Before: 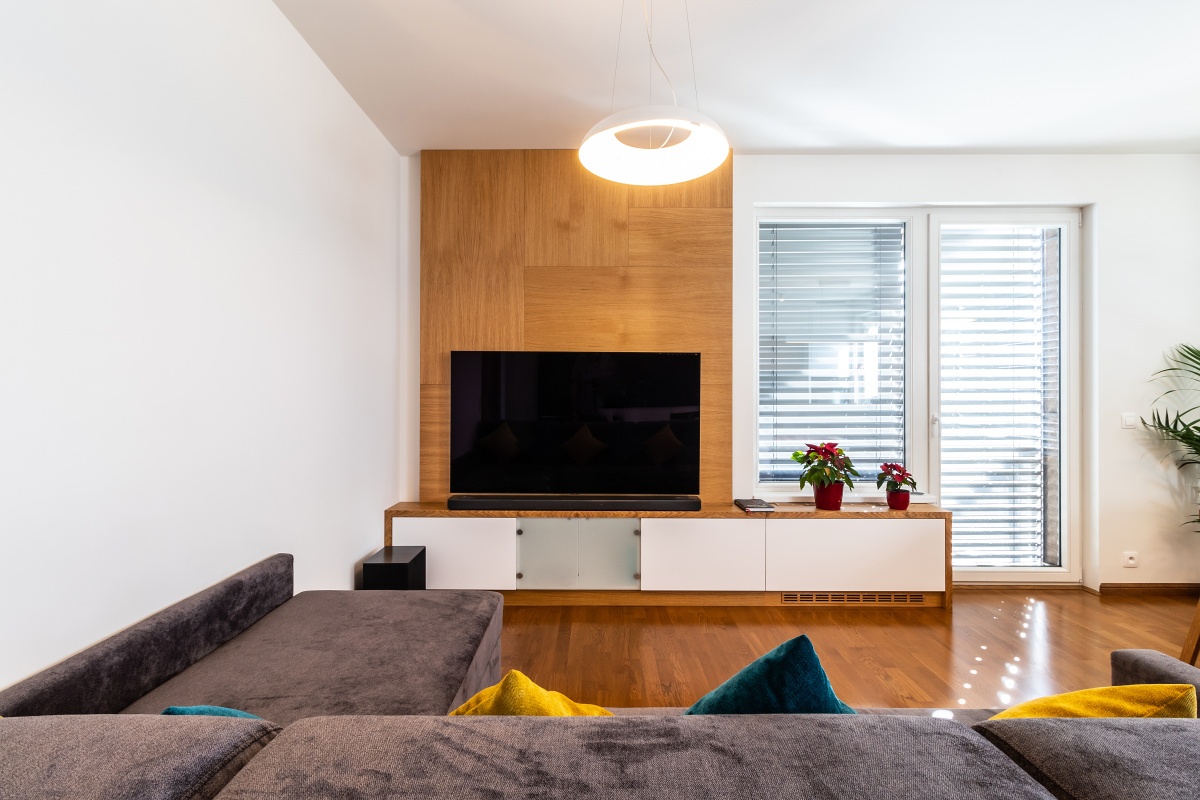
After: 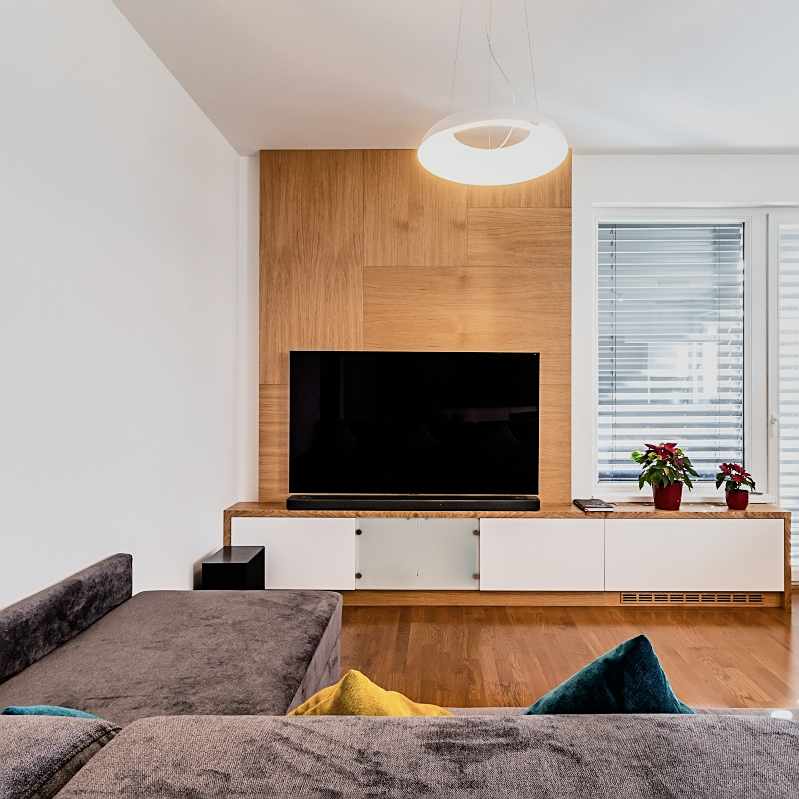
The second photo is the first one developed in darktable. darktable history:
sharpen: on, module defaults
filmic rgb: black relative exposure -7.65 EV, white relative exposure 4.56 EV, hardness 3.61
crop and rotate: left 13.447%, right 19.946%
contrast brightness saturation: contrast 0.109, saturation -0.171
shadows and highlights: soften with gaussian
exposure: black level correction 0, exposure 0.498 EV, compensate highlight preservation false
